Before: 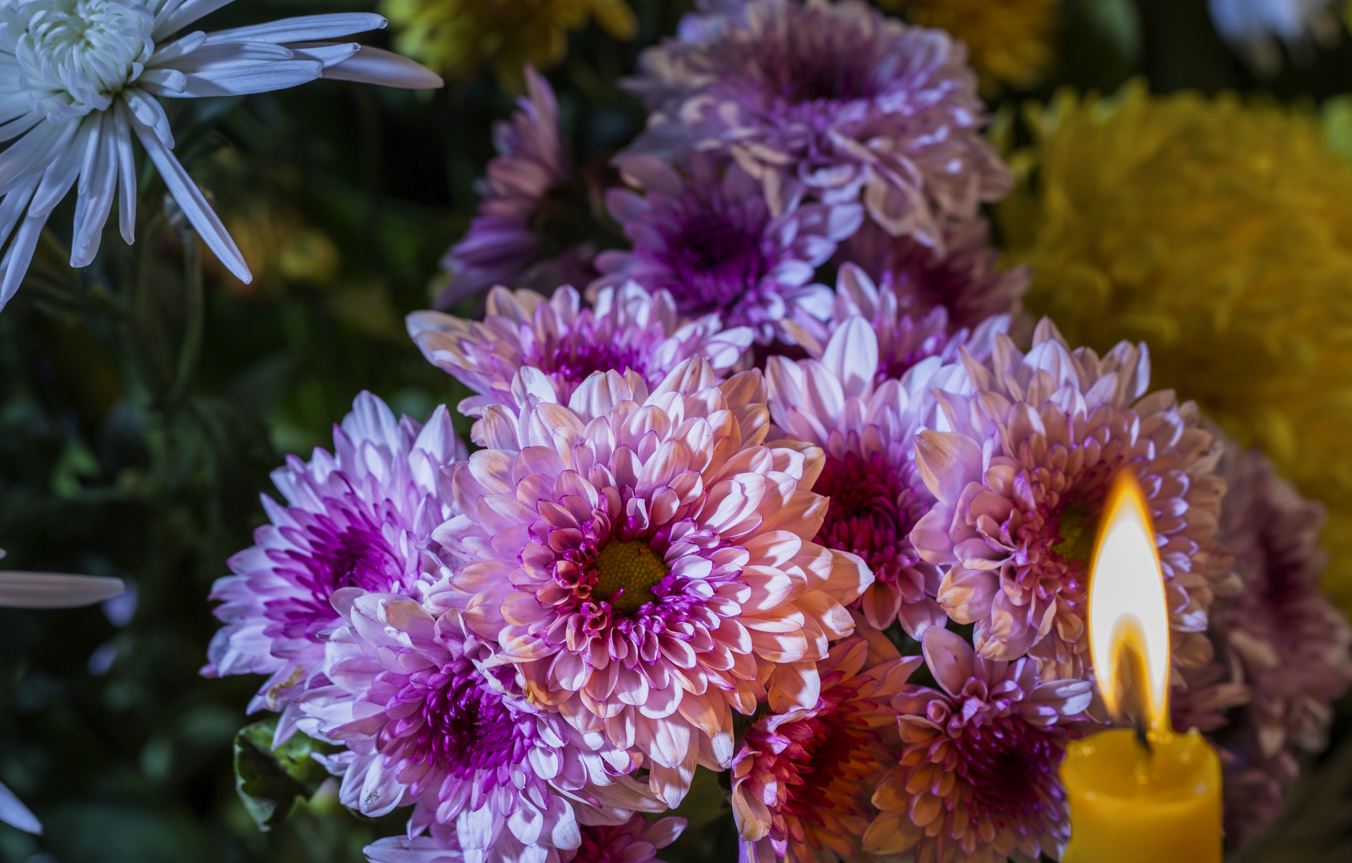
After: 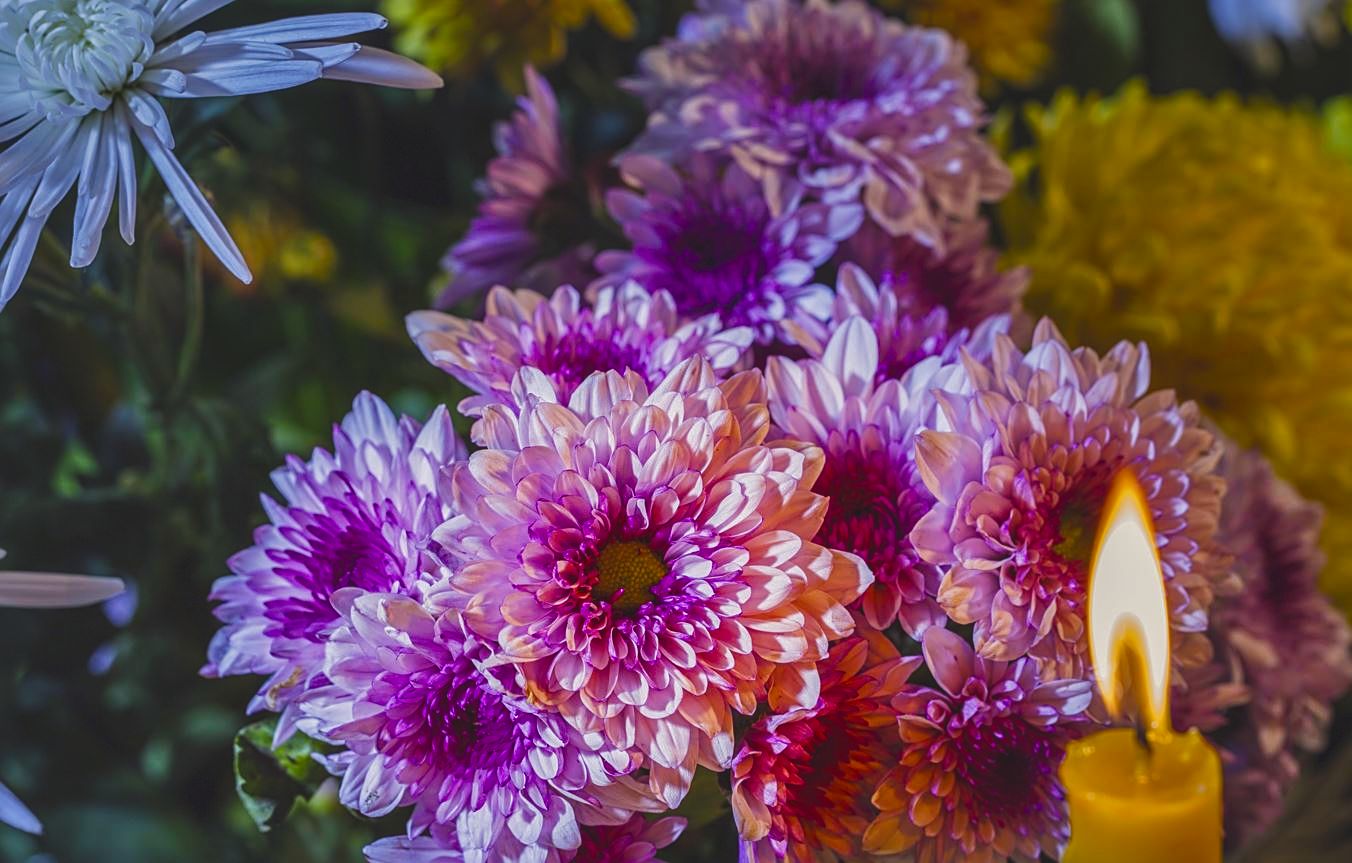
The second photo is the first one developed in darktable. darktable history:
tone equalizer: -8 EV 0.25 EV, -7 EV 0.417 EV, -6 EV 0.417 EV, -5 EV 0.25 EV, -3 EV -0.25 EV, -2 EV -0.417 EV, -1 EV -0.417 EV, +0 EV -0.25 EV, edges refinement/feathering 500, mask exposure compensation -1.57 EV, preserve details guided filter
color balance rgb: shadows lift › chroma 3%, shadows lift › hue 280.8°, power › hue 330°, highlights gain › chroma 3%, highlights gain › hue 75.6°, global offset › luminance 2%, perceptual saturation grading › global saturation 20%, perceptual saturation grading › highlights -25%, perceptual saturation grading › shadows 50%, global vibrance 20.33%
local contrast: highlights 123%, shadows 126%, detail 140%, midtone range 0.254
sharpen: on, module defaults
